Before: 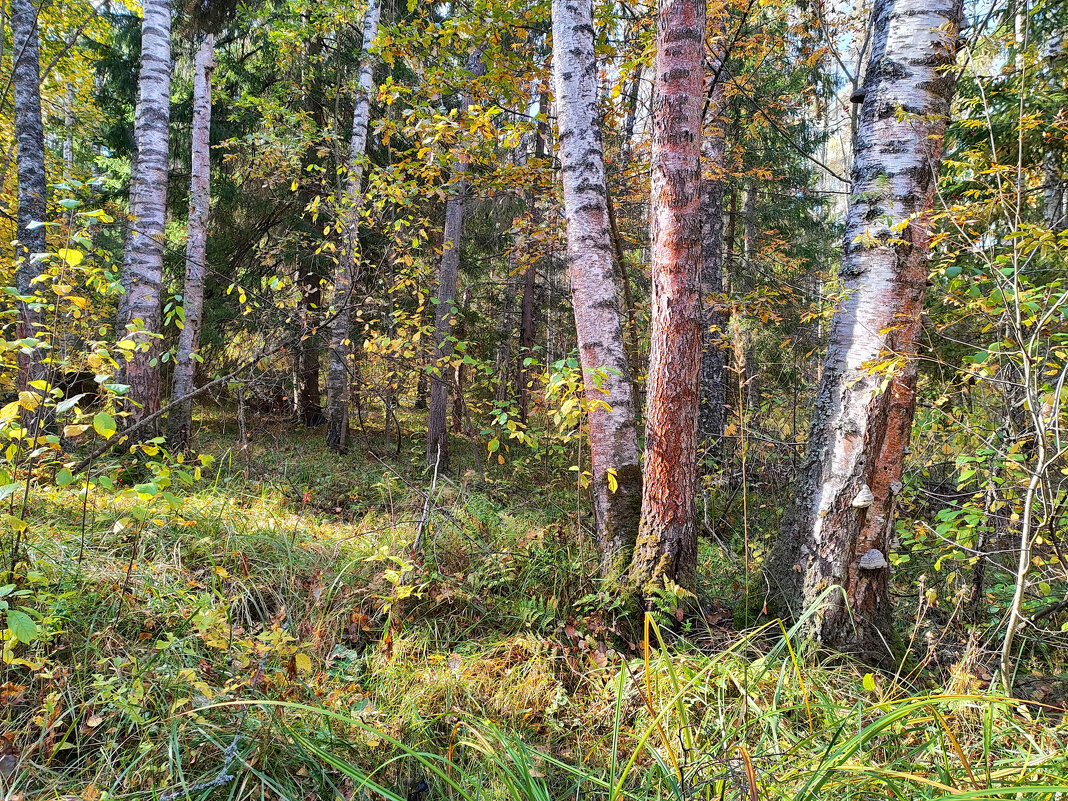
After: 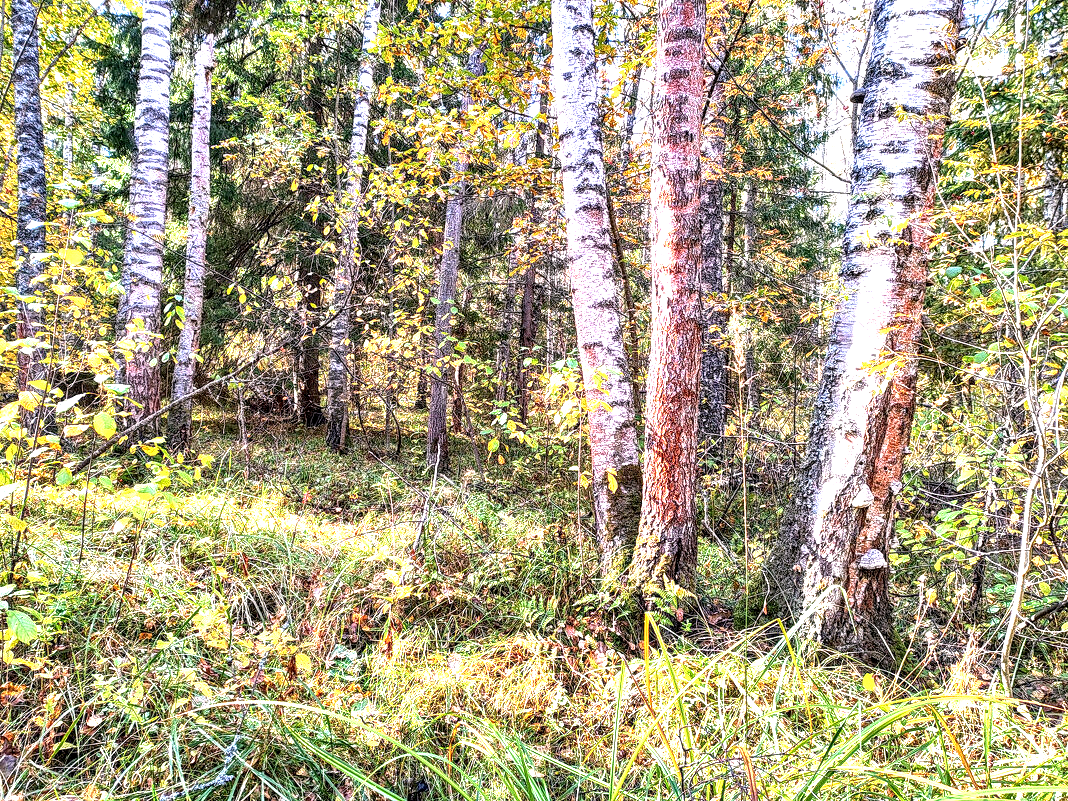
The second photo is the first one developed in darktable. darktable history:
exposure: black level correction 0, exposure 1.2 EV, compensate highlight preservation false
local contrast: highlights 19%, detail 186%
white balance: red 1.05, blue 1.072
